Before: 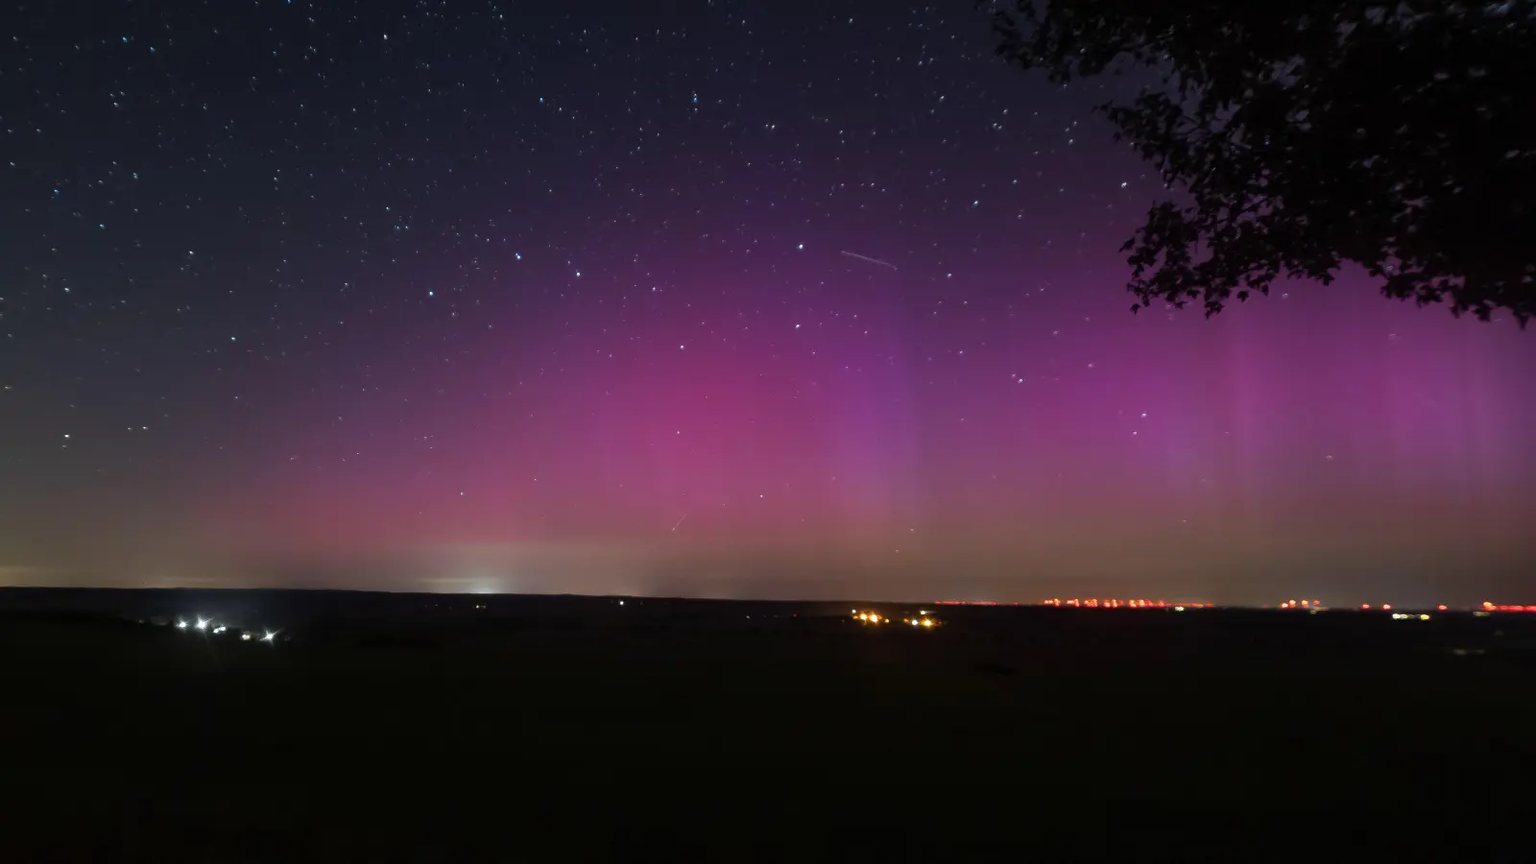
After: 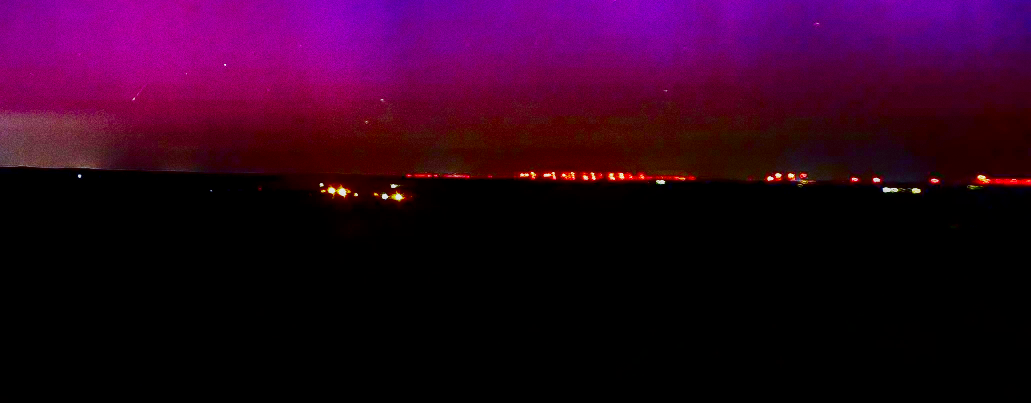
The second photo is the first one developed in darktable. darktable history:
local contrast: on, module defaults
crop and rotate: left 35.509%, top 50.238%, bottom 4.934%
white balance: red 0.924, blue 1.095
grain: coarseness 0.09 ISO, strength 40%
contrast brightness saturation: brightness -1, saturation 1
base curve: curves: ch0 [(0, 0) (0.007, 0.004) (0.027, 0.03) (0.046, 0.07) (0.207, 0.54) (0.442, 0.872) (0.673, 0.972) (1, 1)], preserve colors none
sharpen: radius 0.969, amount 0.604
